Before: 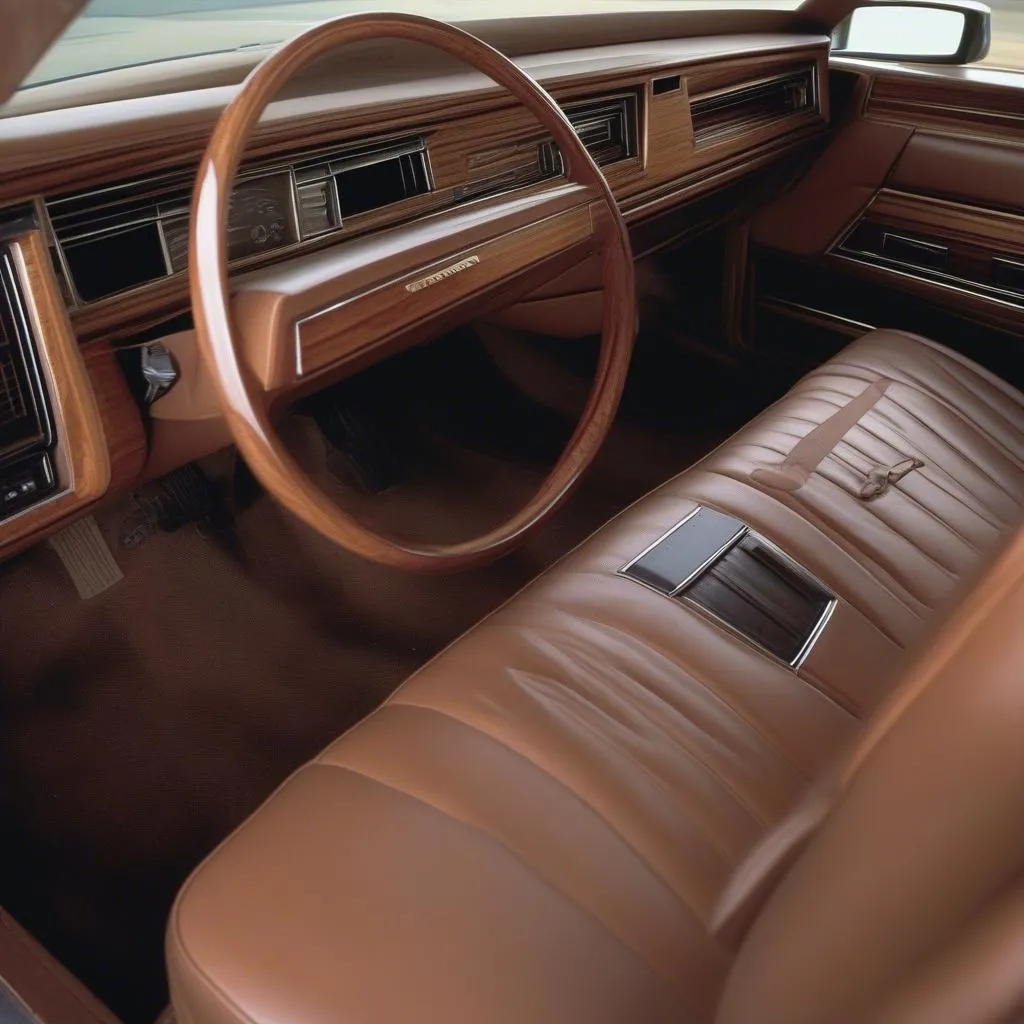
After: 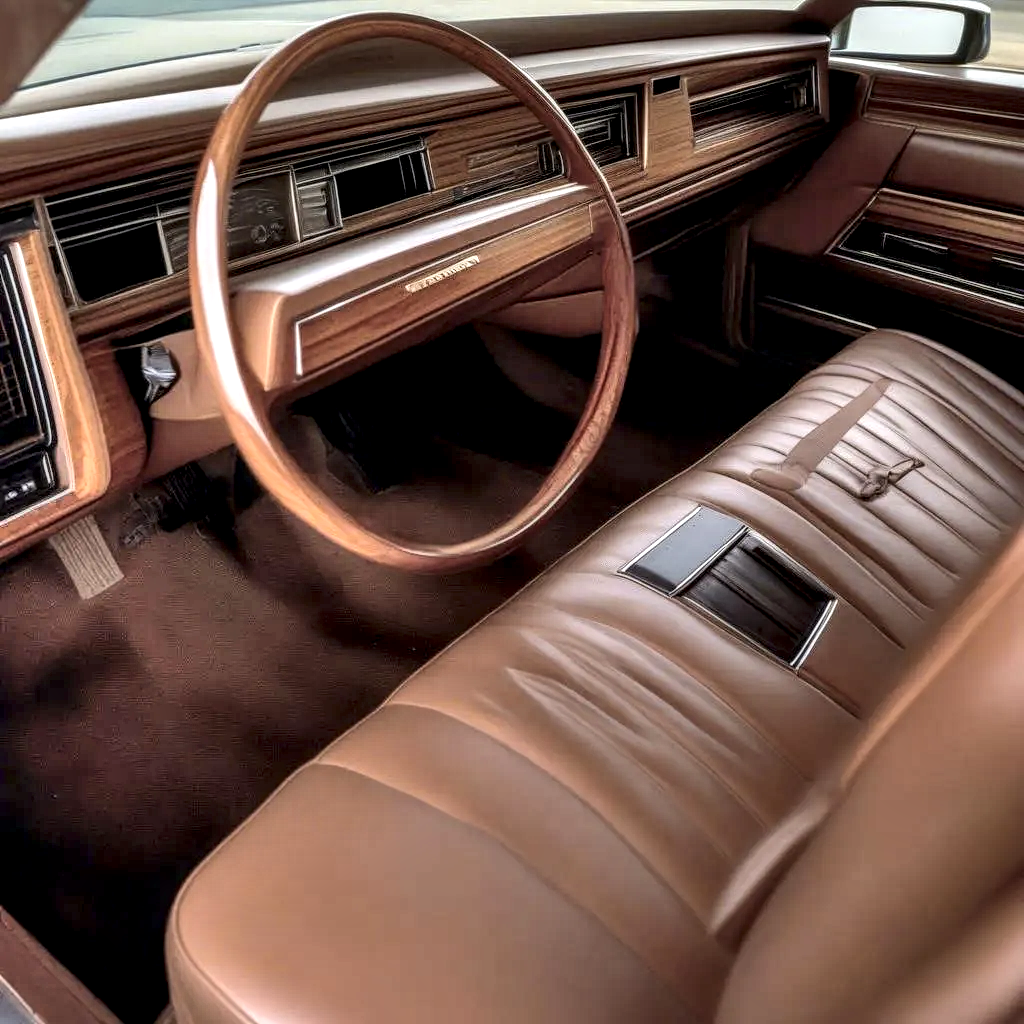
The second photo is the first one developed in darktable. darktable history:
shadows and highlights: shadows 60.39, soften with gaussian
local contrast: highlights 18%, detail 188%
